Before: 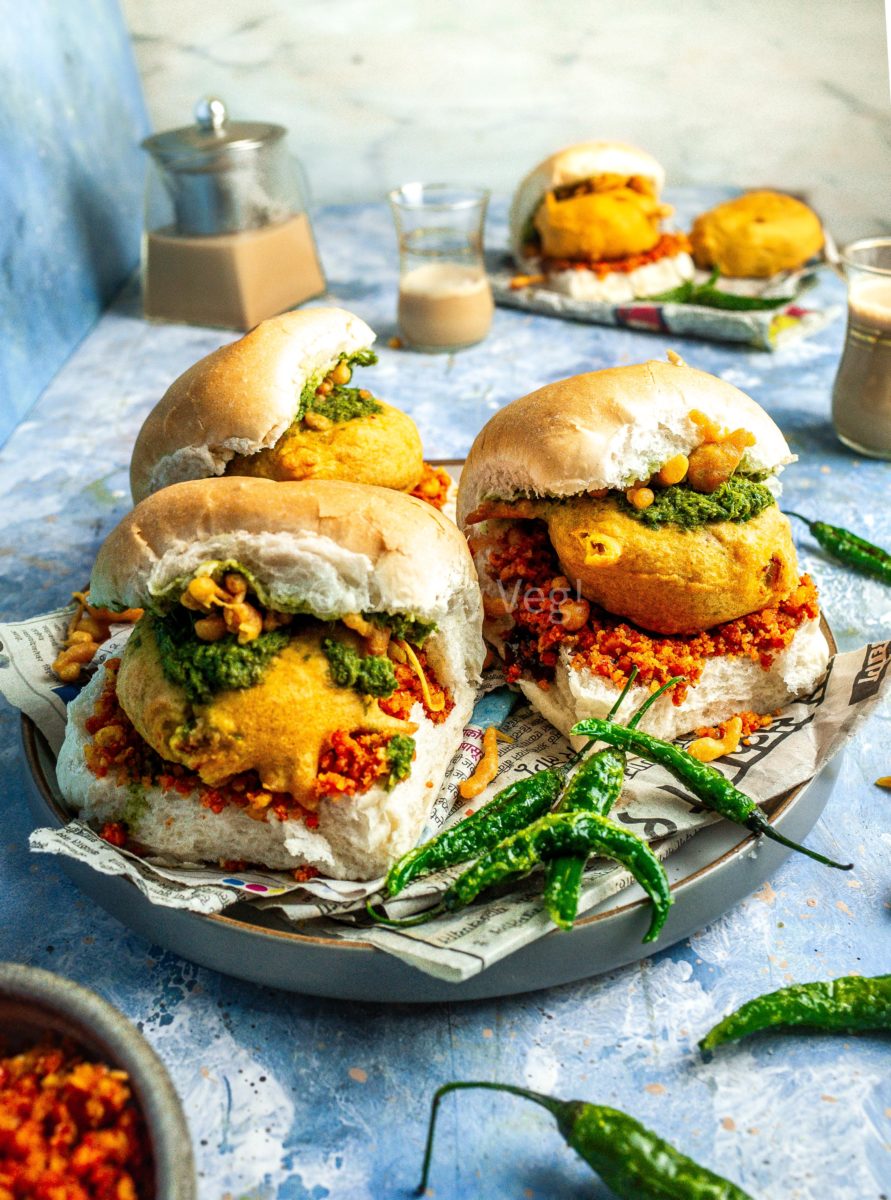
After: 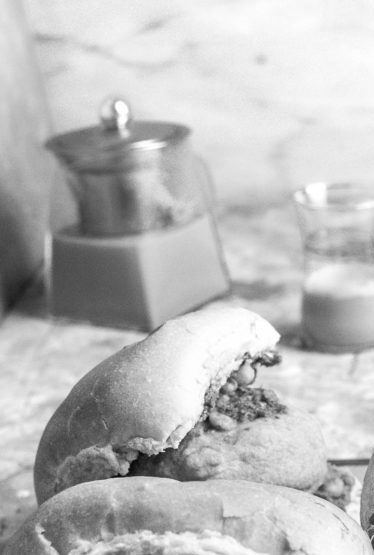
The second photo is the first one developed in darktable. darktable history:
white balance: red 1.009, blue 0.985
monochrome: on, module defaults
crop and rotate: left 10.817%, top 0.062%, right 47.194%, bottom 53.626%
